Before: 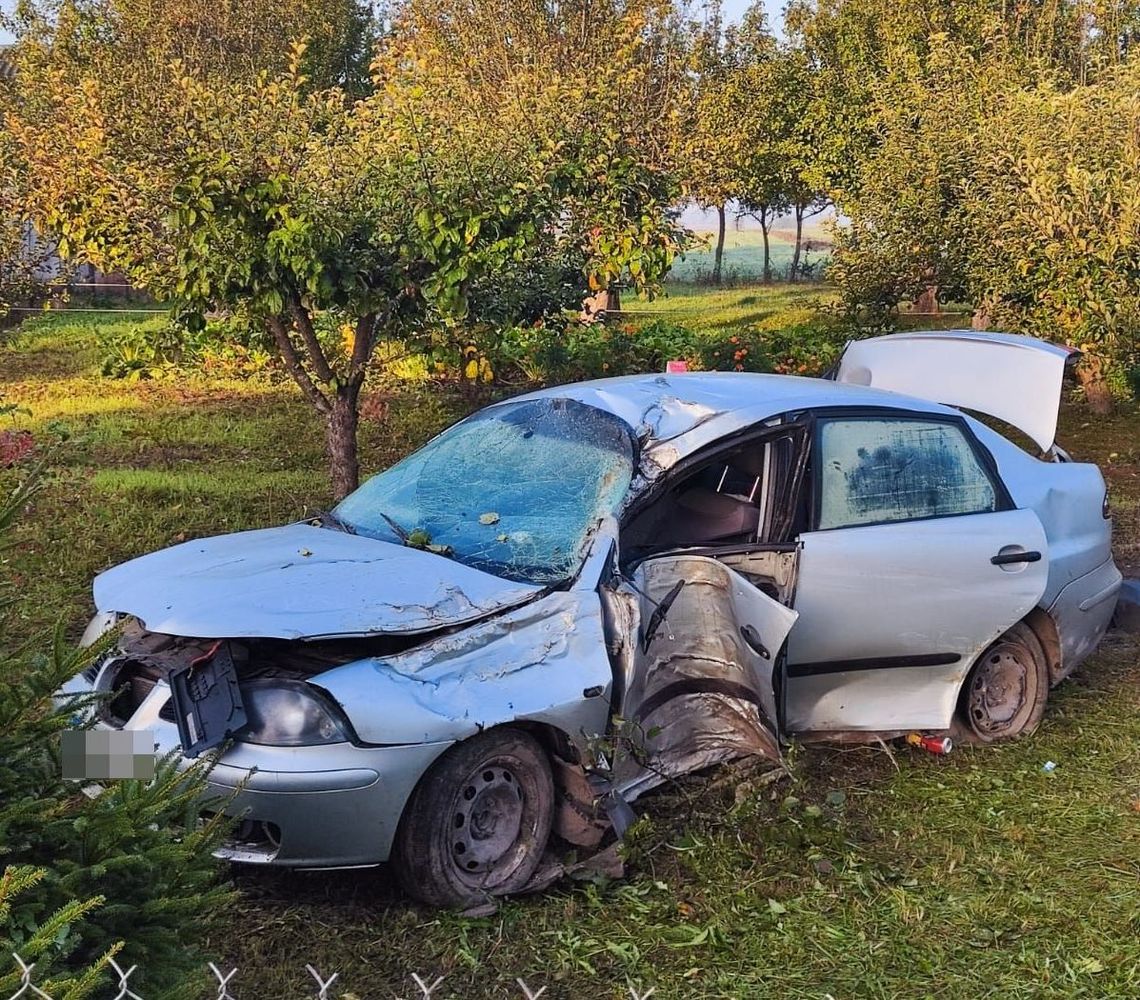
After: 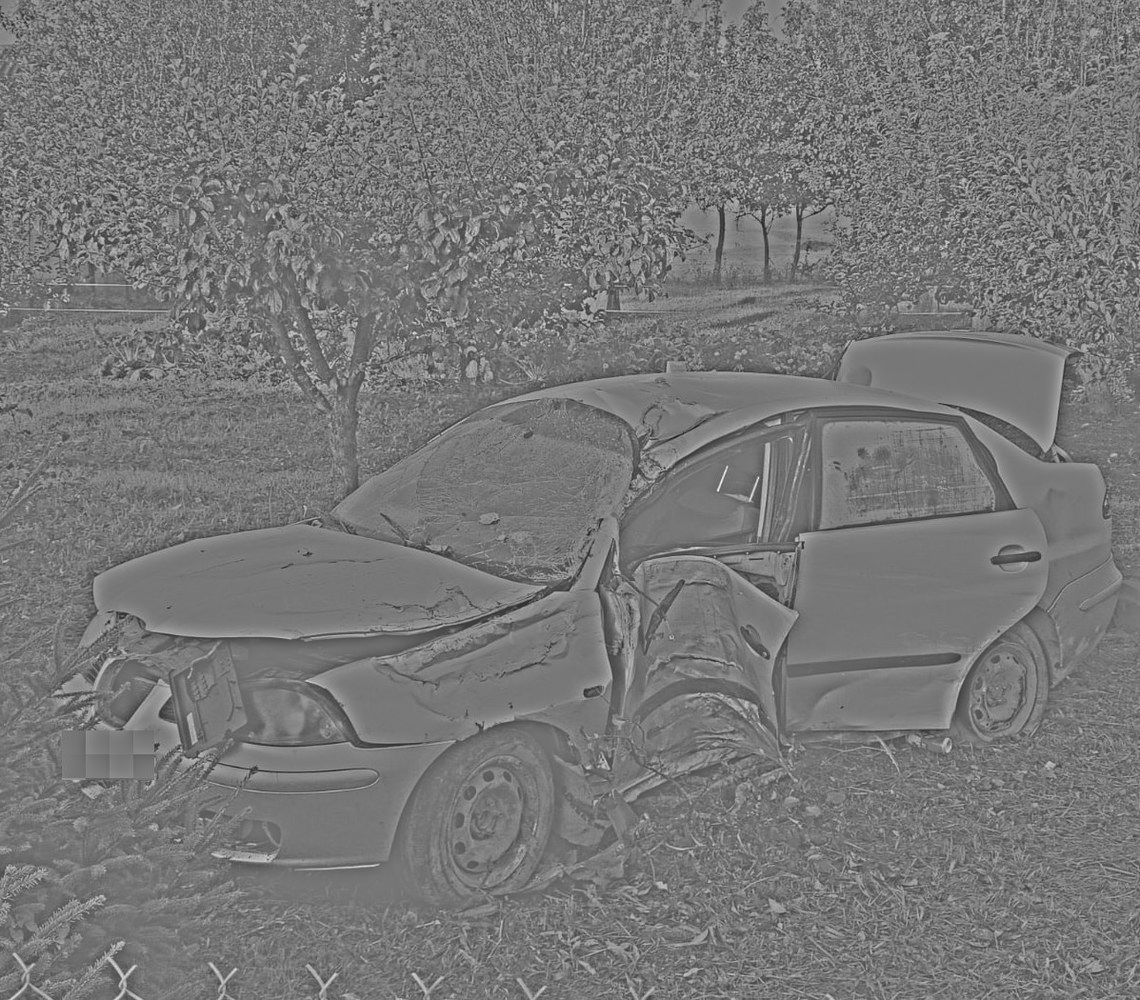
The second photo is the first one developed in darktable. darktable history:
color contrast: green-magenta contrast 0.85, blue-yellow contrast 1.25, unbound 0
highpass: sharpness 25.84%, contrast boost 14.94%
